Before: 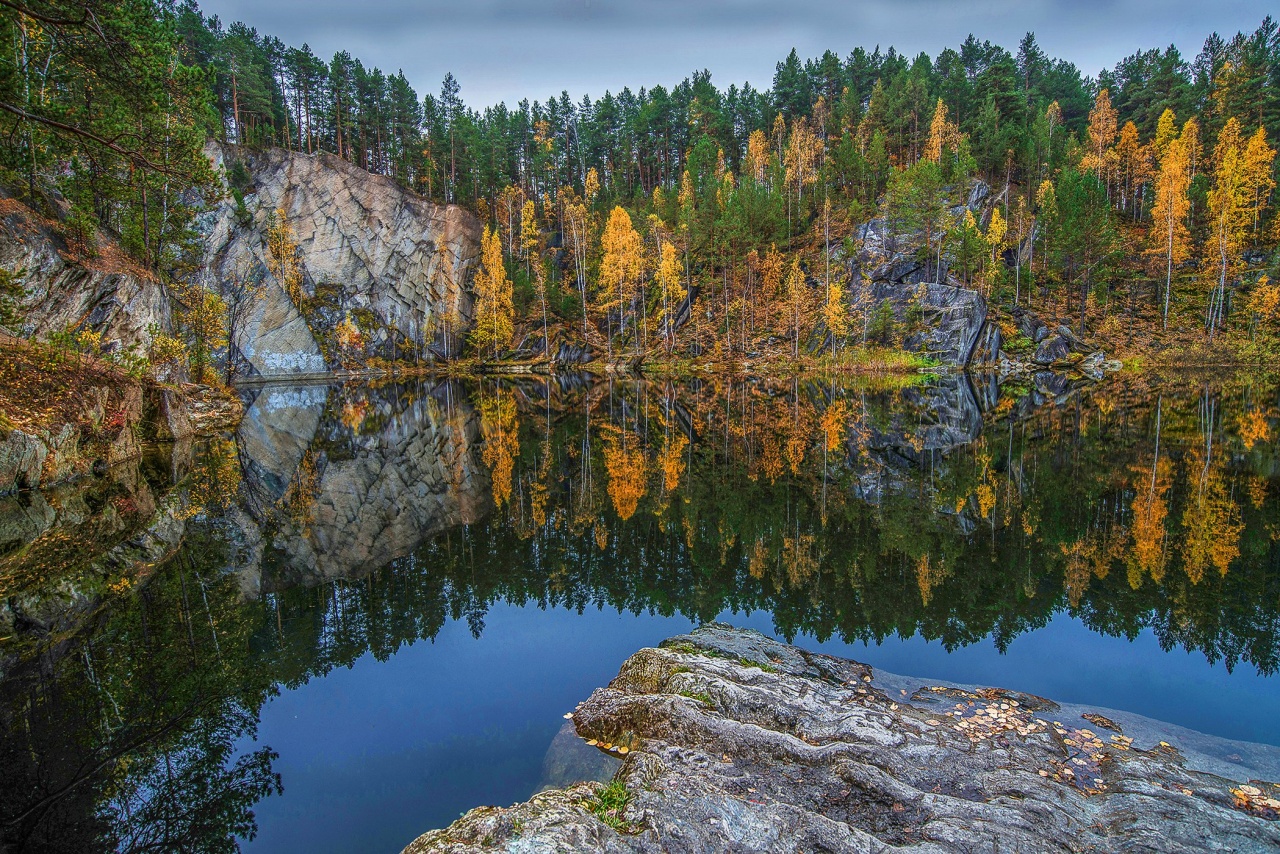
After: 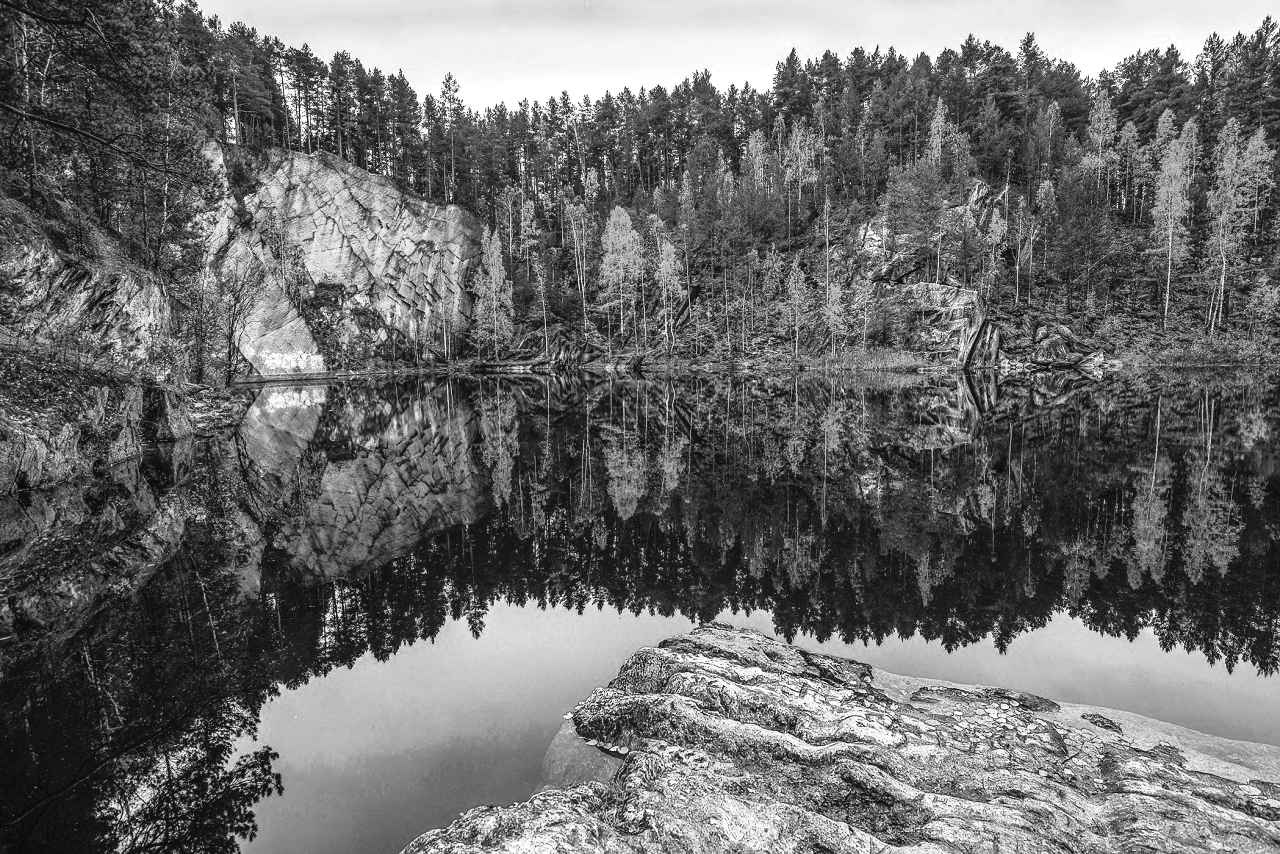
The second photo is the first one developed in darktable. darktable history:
color calibration: x 0.372, y 0.386, temperature 4285.39 K
tone curve: curves: ch0 [(0, 0.014) (0.17, 0.099) (0.398, 0.423) (0.725, 0.828) (0.872, 0.918) (1, 0.981)]; ch1 [(0, 0) (0.402, 0.36) (0.489, 0.491) (0.5, 0.503) (0.515, 0.52) (0.545, 0.572) (0.615, 0.662) (0.701, 0.725) (1, 1)]; ch2 [(0, 0) (0.42, 0.458) (0.485, 0.499) (0.503, 0.503) (0.531, 0.542) (0.561, 0.594) (0.644, 0.694) (0.717, 0.753) (1, 0.991)], preserve colors none
color zones: curves: ch0 [(0, 0.613) (0.01, 0.613) (0.245, 0.448) (0.498, 0.529) (0.642, 0.665) (0.879, 0.777) (0.99, 0.613)]; ch1 [(0, 0) (0.143, 0) (0.286, 0) (0.429, 0) (0.571, 0) (0.714, 0) (0.857, 0)]
shadows and highlights: shadows 42.72, highlights 7.24
